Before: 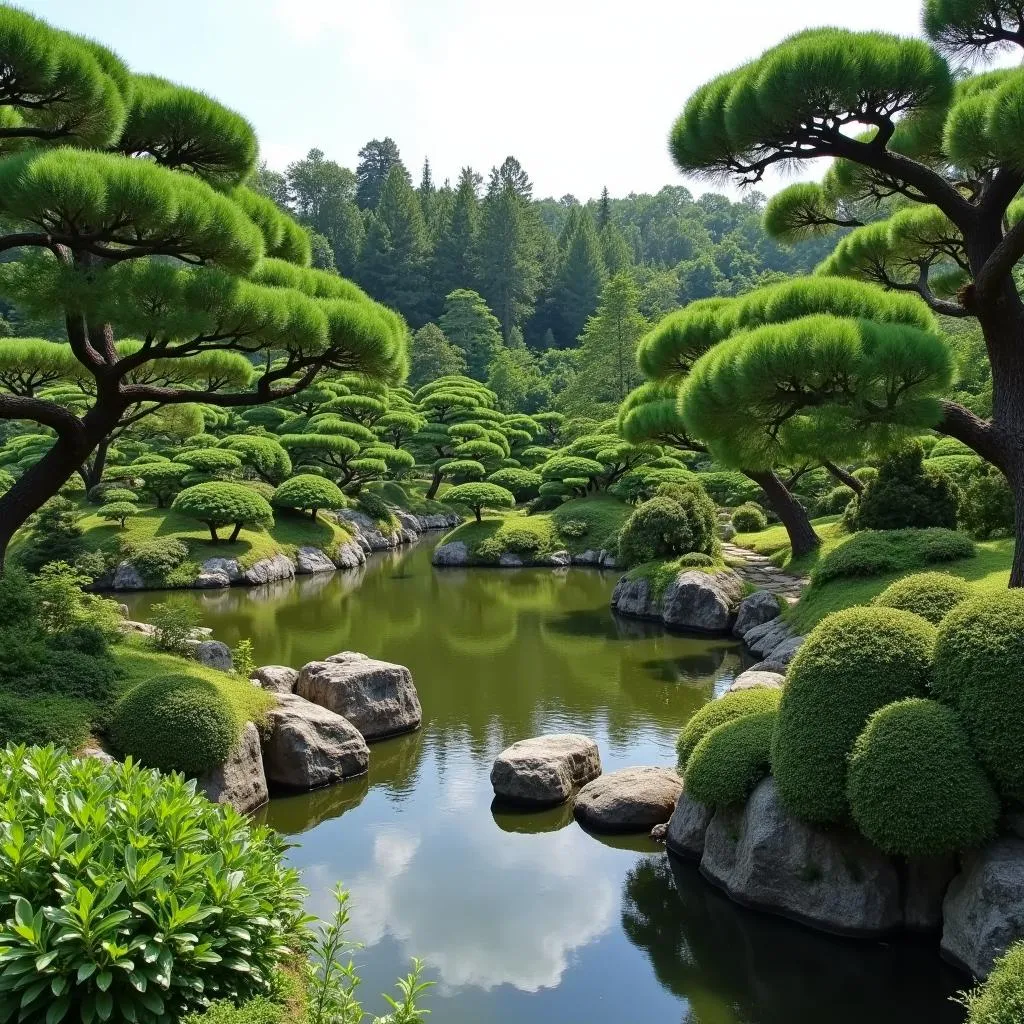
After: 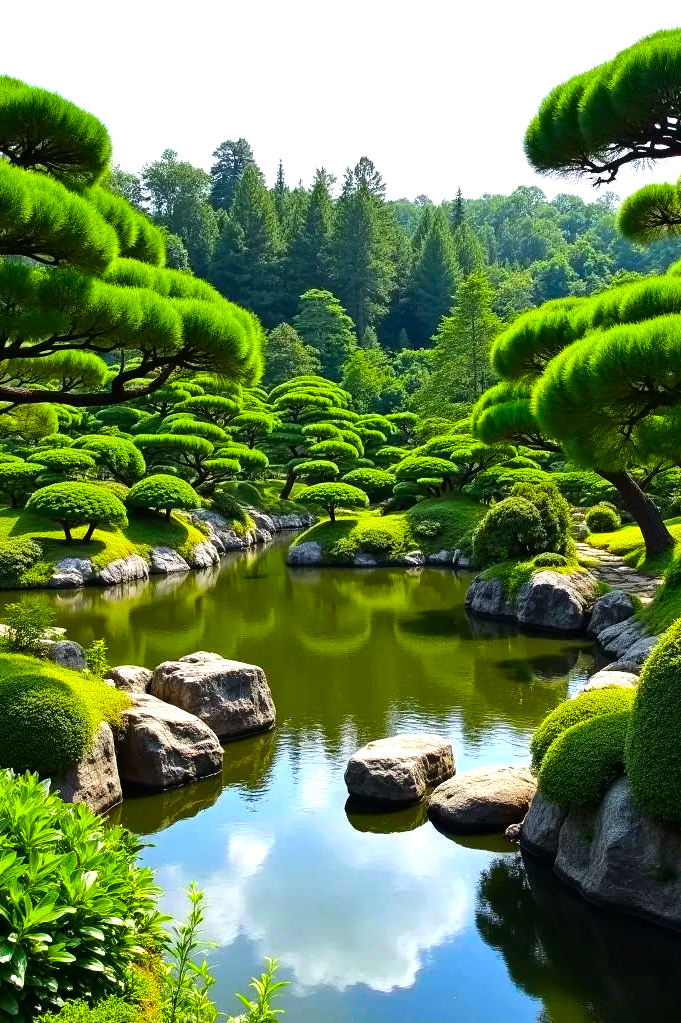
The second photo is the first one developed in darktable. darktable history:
crop and rotate: left 14.297%, right 19.106%
contrast brightness saturation: saturation 0.18
color balance rgb: highlights gain › luminance 14.886%, linear chroma grading › global chroma 9.745%, perceptual saturation grading › global saturation 25.453%, perceptual brilliance grading › highlights 18.065%, perceptual brilliance grading › mid-tones 31.569%, perceptual brilliance grading › shadows -31.211%, global vibrance 14.941%
